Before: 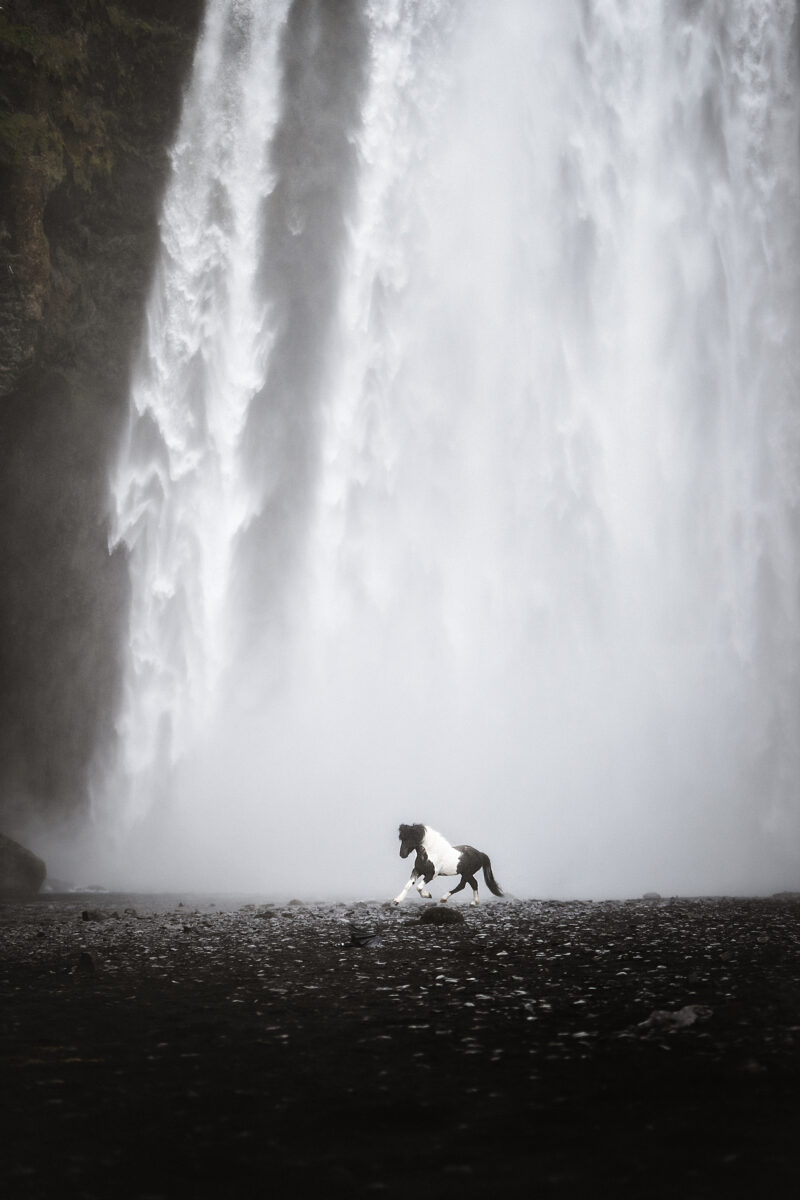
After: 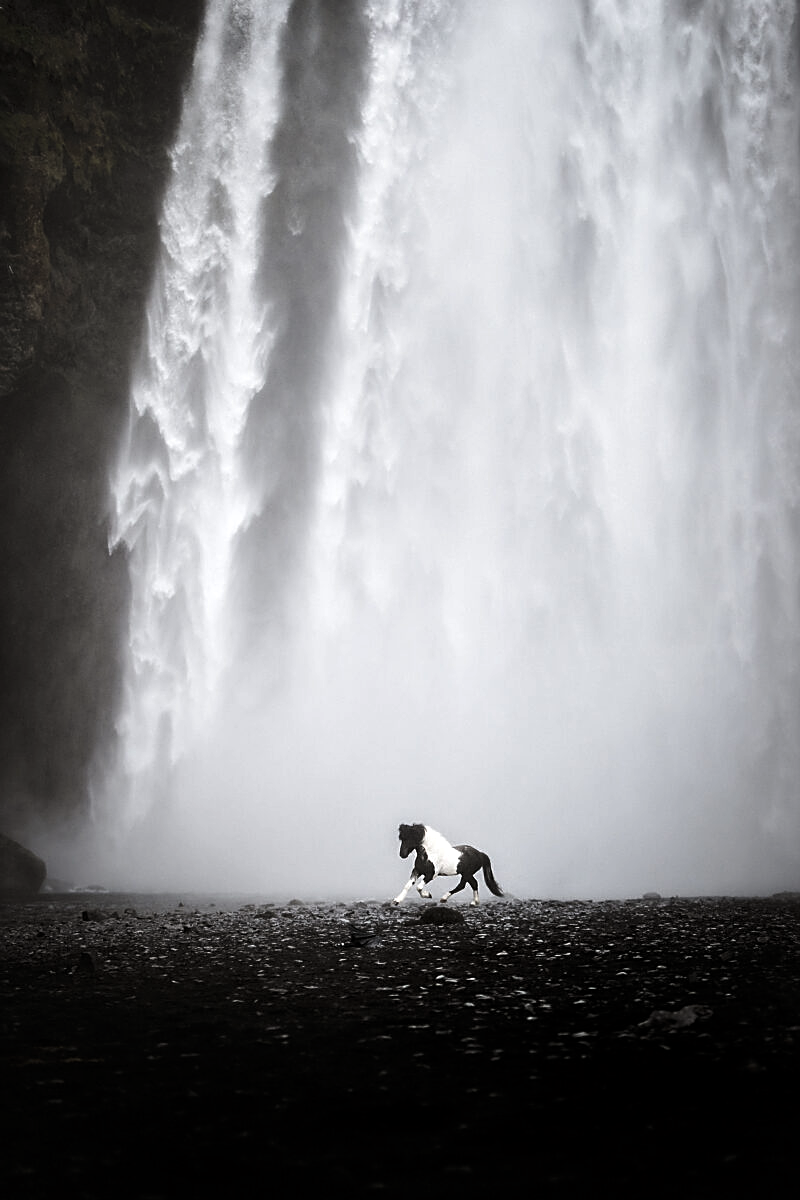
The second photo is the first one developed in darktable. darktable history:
sharpen: on, module defaults
levels: levels [0.029, 0.545, 0.971]
